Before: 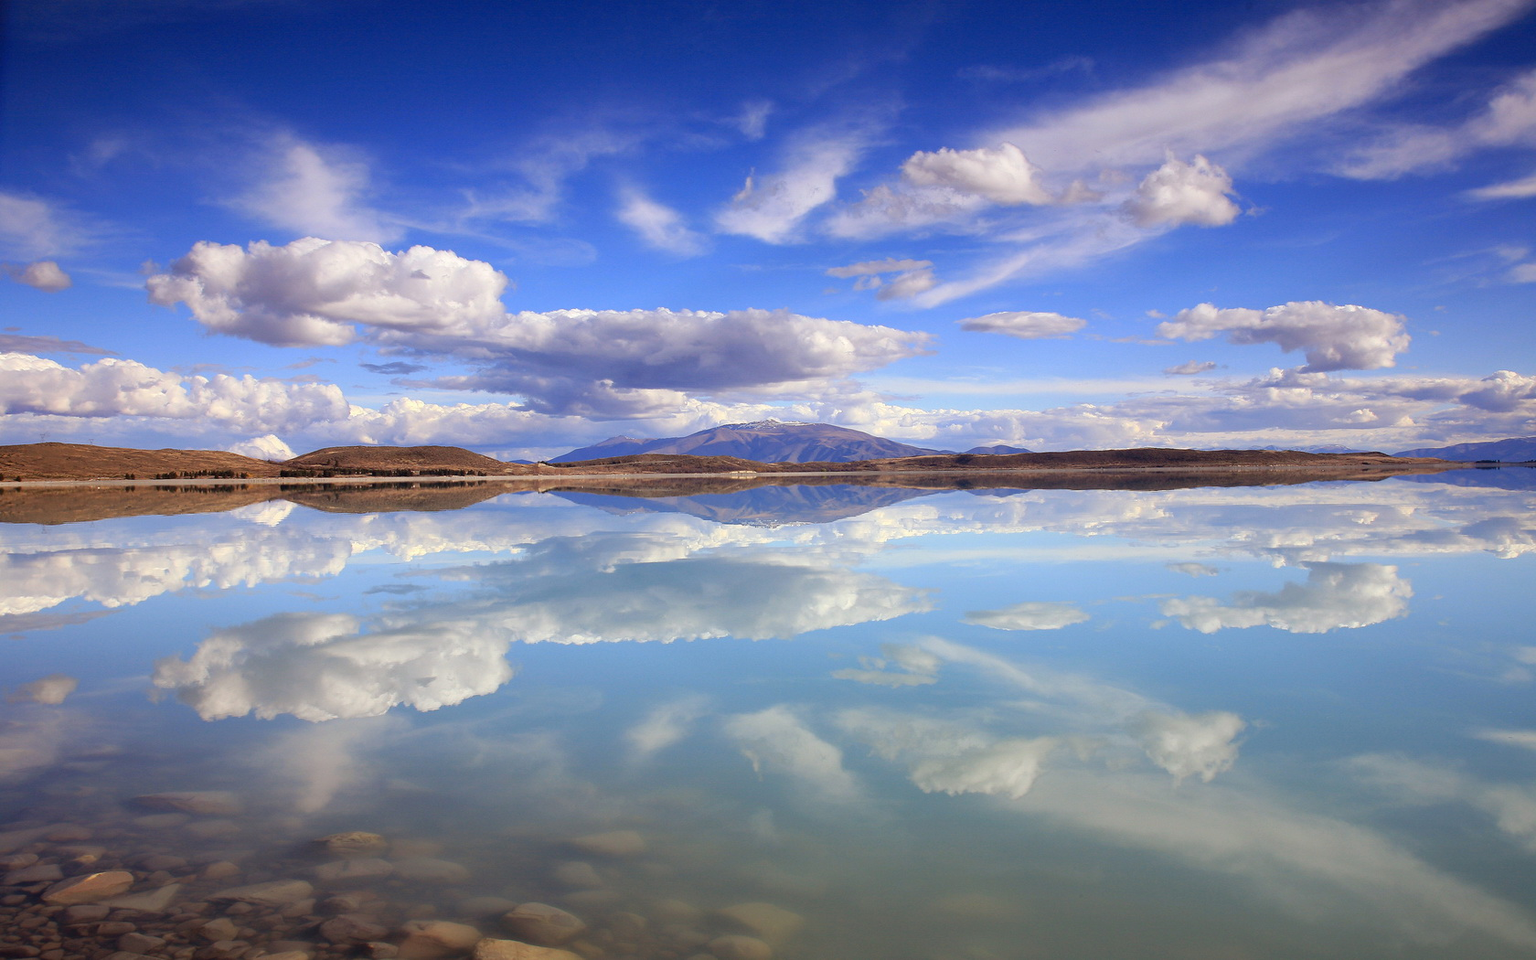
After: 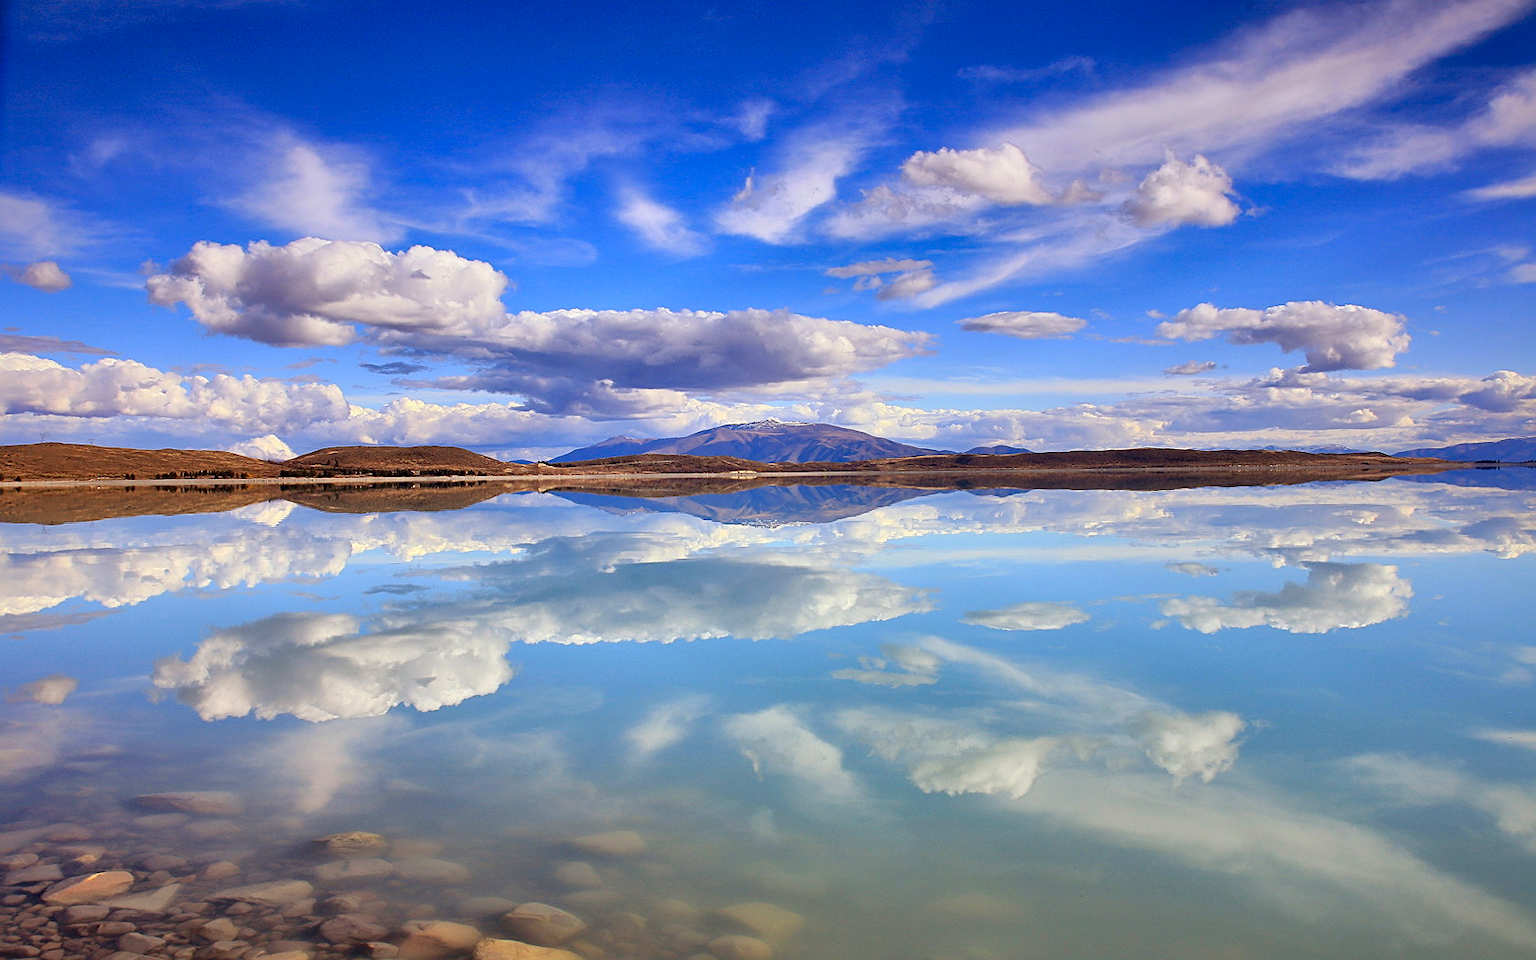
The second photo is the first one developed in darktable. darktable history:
shadows and highlights: highlights color adjustment 0%, soften with gaussian
local contrast: mode bilateral grid, contrast 25, coarseness 60, detail 151%, midtone range 0.2
contrast brightness saturation: contrast 0.07, brightness 0.18, saturation 0.4
exposure: black level correction 0.002, compensate highlight preservation false
sharpen: on, module defaults
graduated density: rotation 5.63°, offset 76.9
